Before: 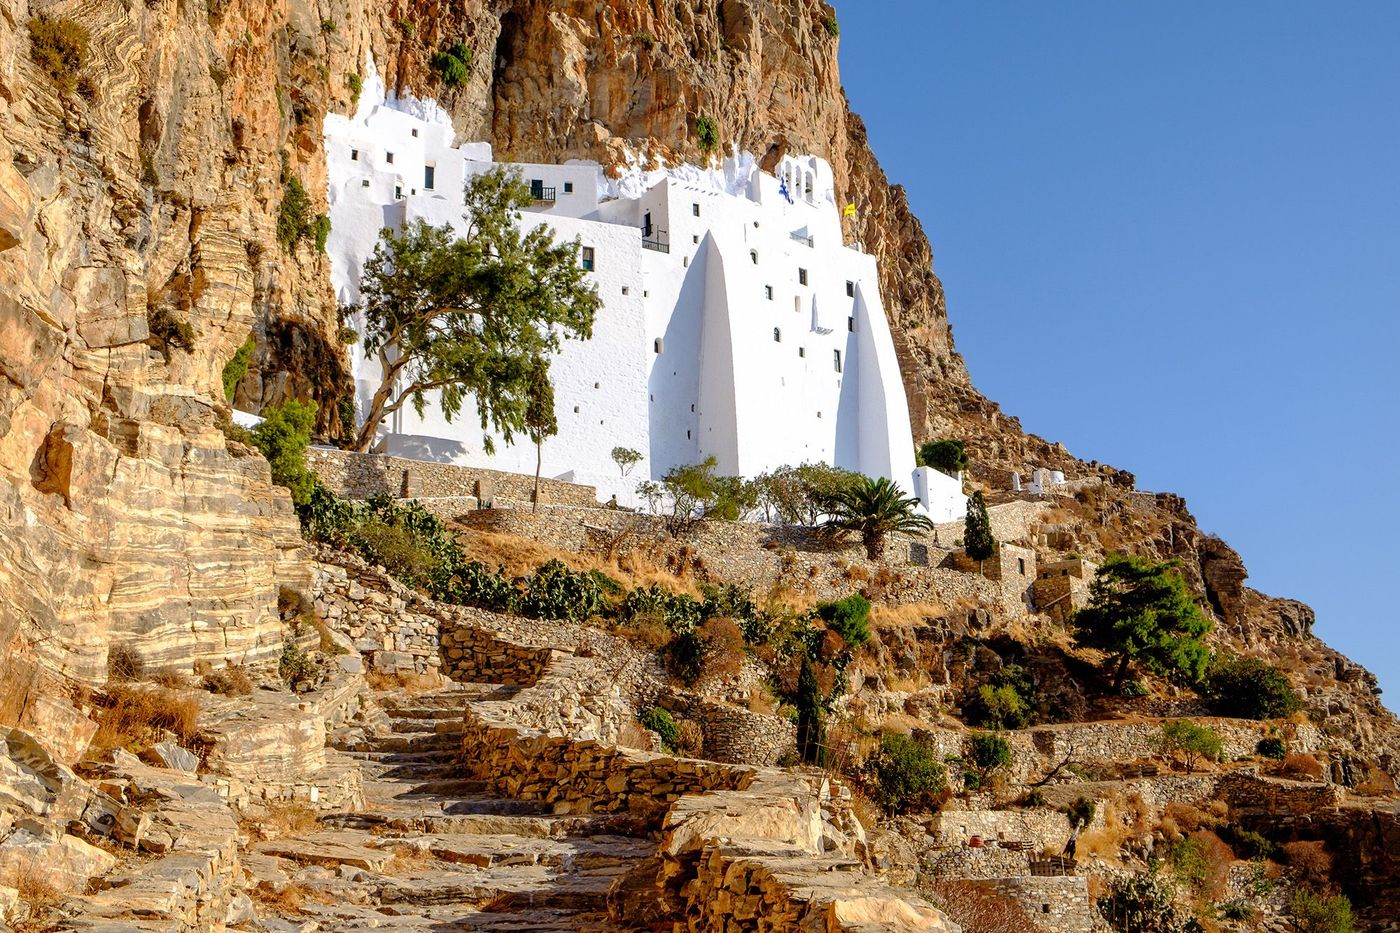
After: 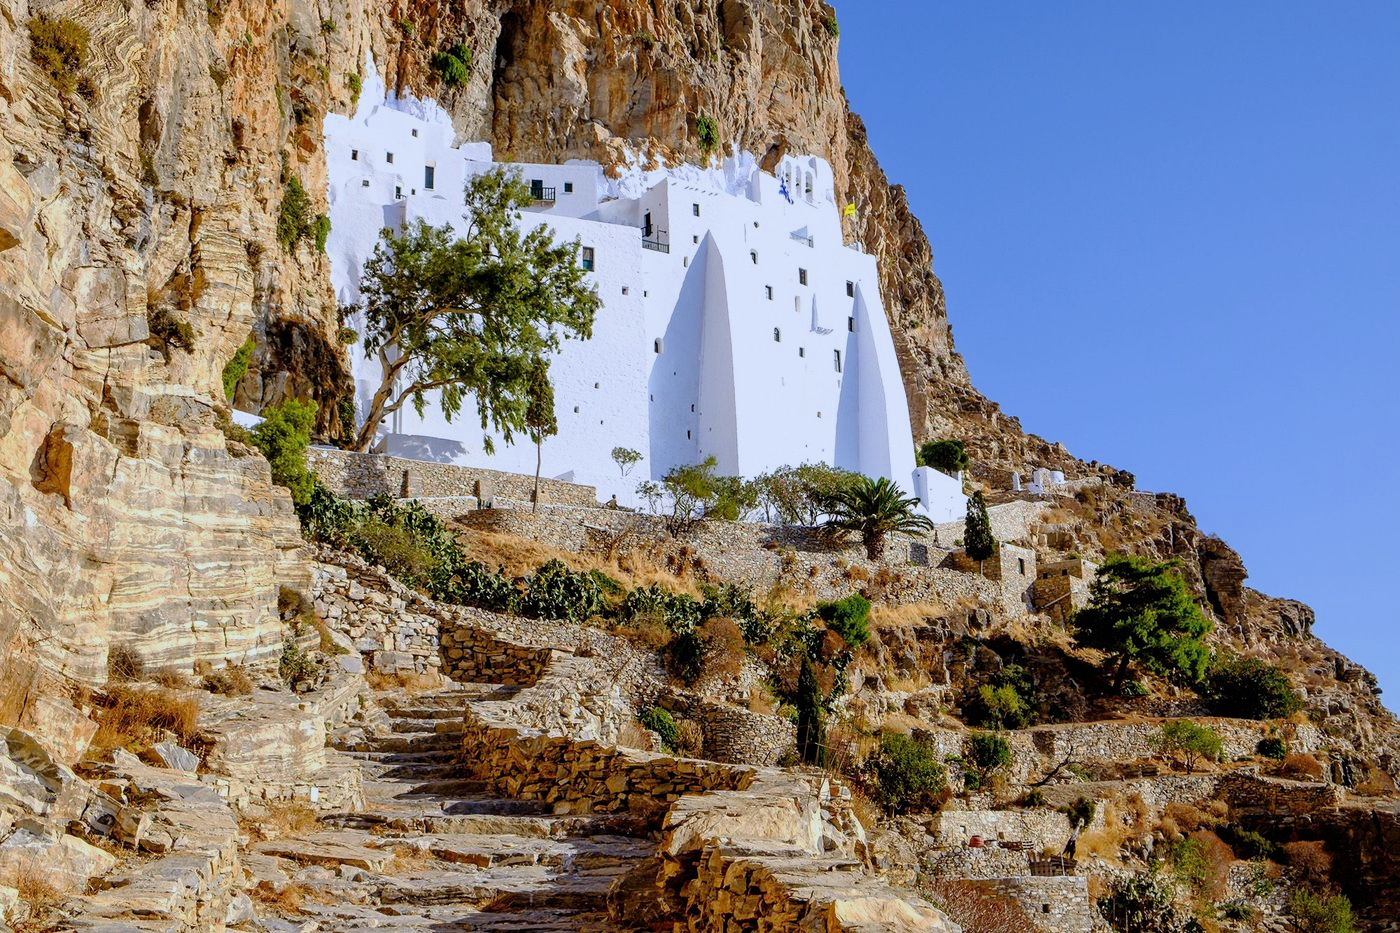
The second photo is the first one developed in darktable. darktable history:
white balance: red 0.948, green 1.02, blue 1.176
filmic rgb: black relative exposure -14.19 EV, white relative exposure 3.39 EV, hardness 7.89, preserve chrominance max RGB
